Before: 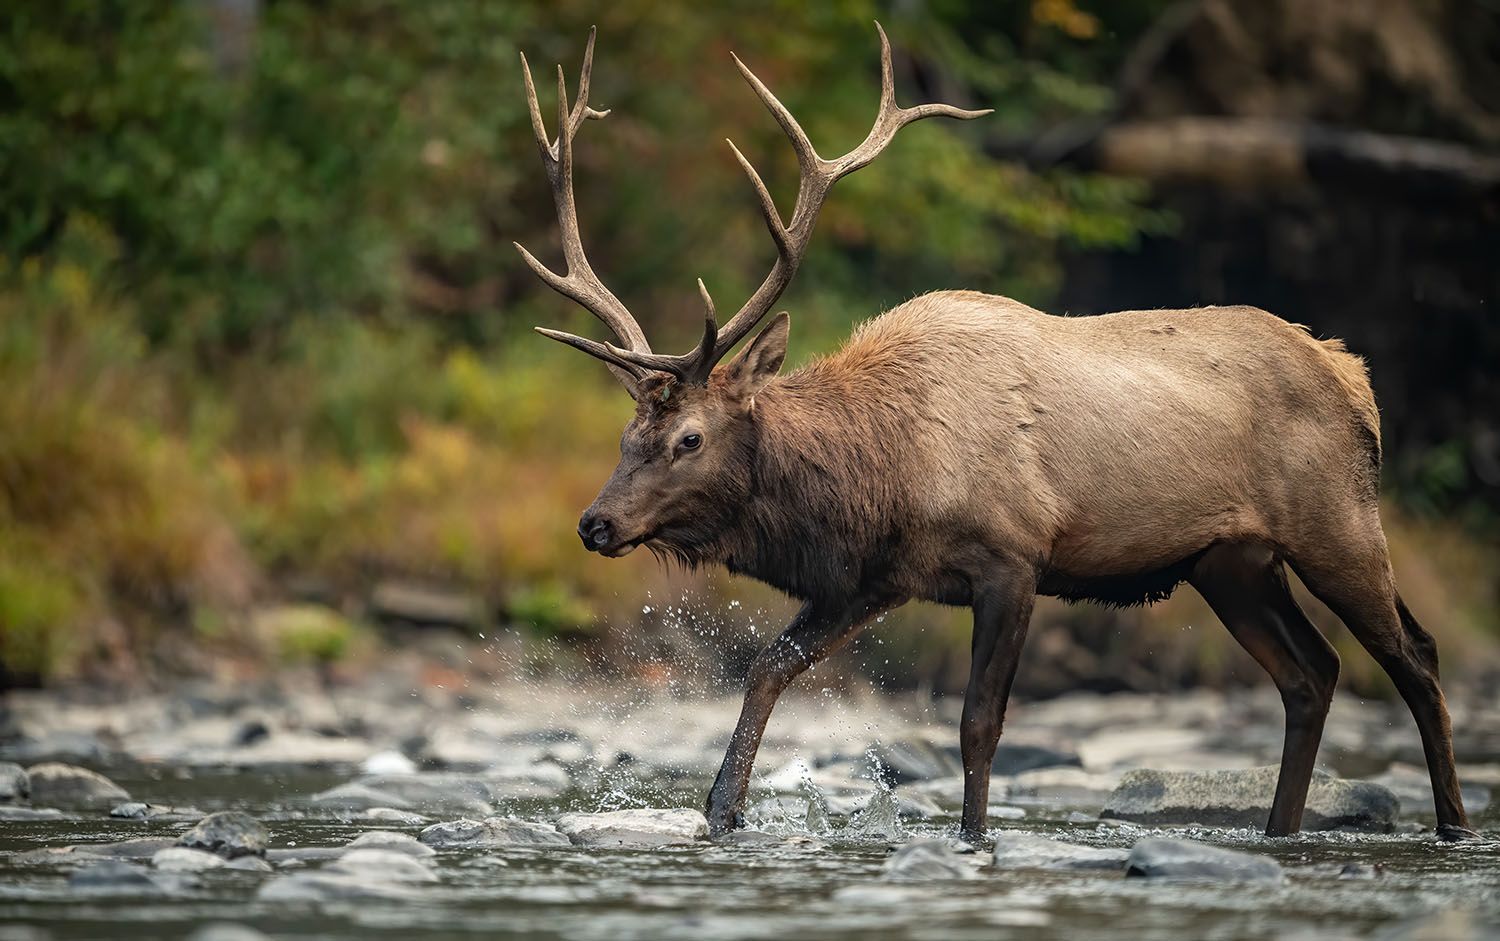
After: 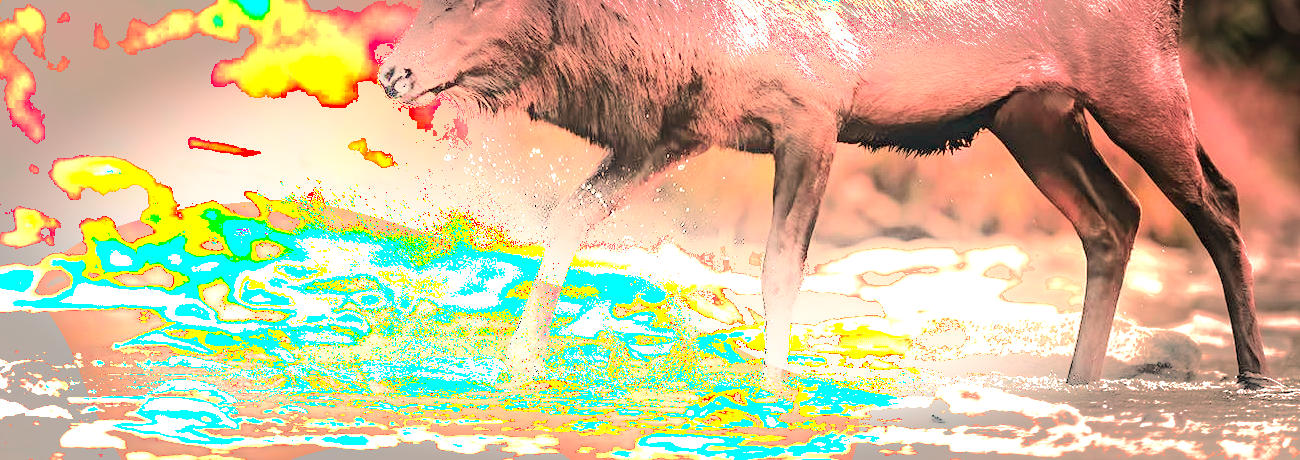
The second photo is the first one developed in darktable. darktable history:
shadows and highlights: shadows -90, highlights 90, soften with gaussian
exposure: exposure 2.003 EV, compensate highlight preservation false
white balance: red 1.467, blue 0.684
crop and rotate: left 13.306%, top 48.129%, bottom 2.928%
local contrast: mode bilateral grid, contrast 20, coarseness 50, detail 120%, midtone range 0.2
color zones: curves: ch1 [(0.29, 0.492) (0.373, 0.185) (0.509, 0.481)]; ch2 [(0.25, 0.462) (0.749, 0.457)], mix 40.67%
vignetting: fall-off start 66.7%, fall-off radius 39.74%, brightness -0.576, saturation -0.258, automatic ratio true, width/height ratio 0.671, dithering 16-bit output
